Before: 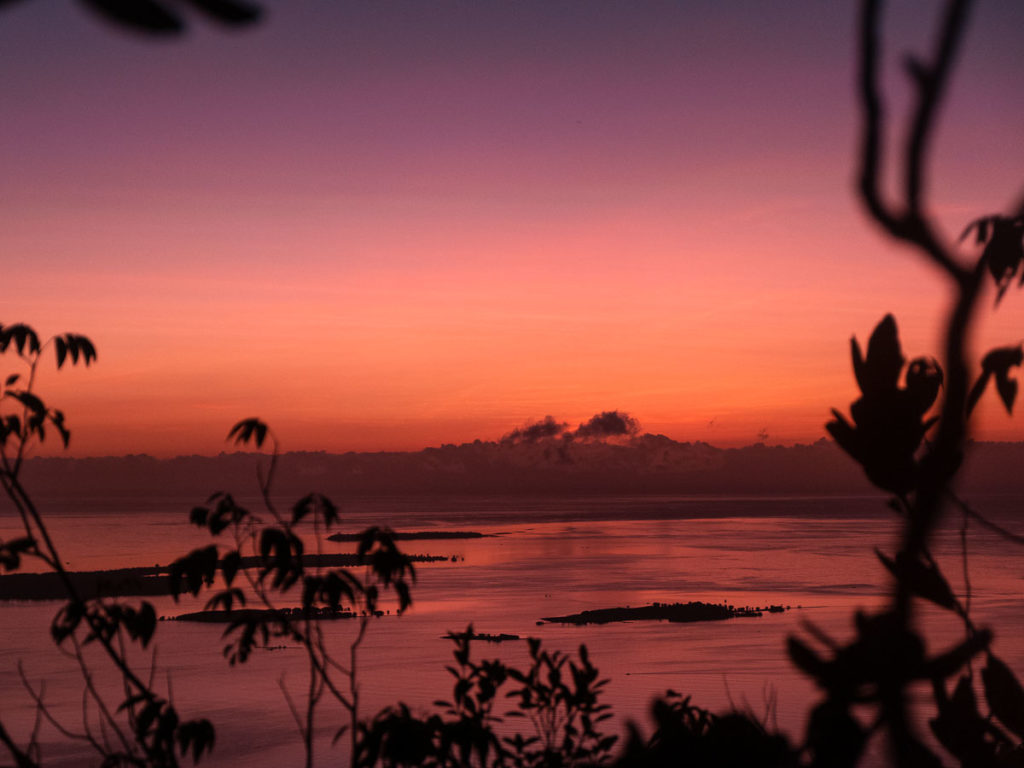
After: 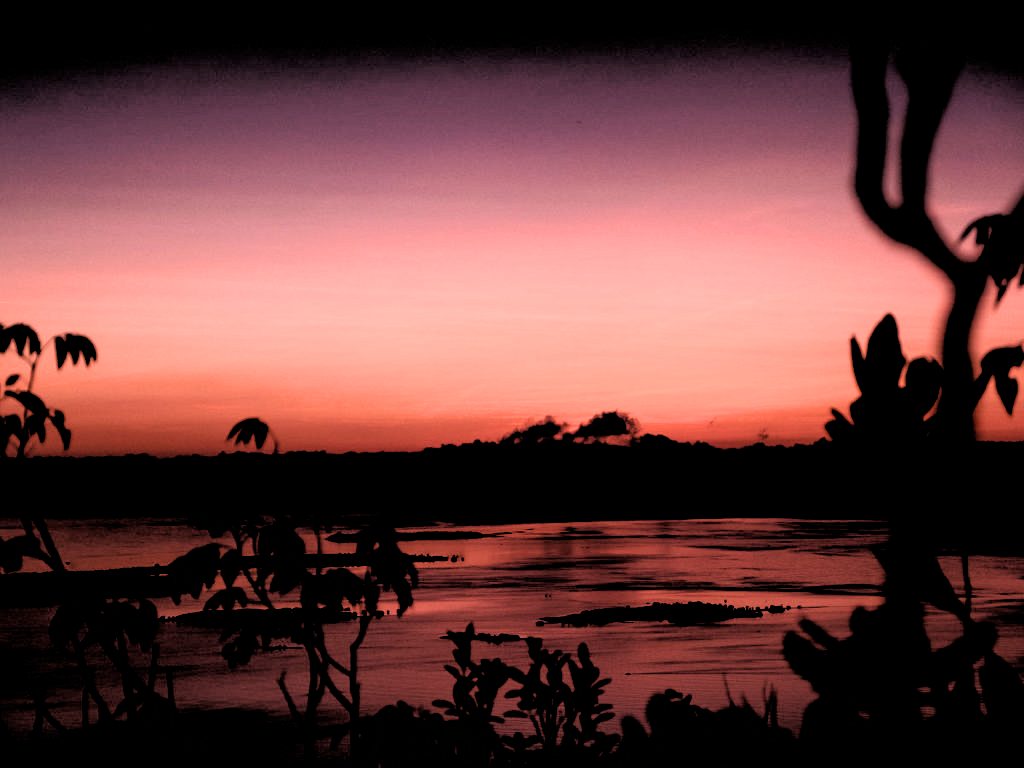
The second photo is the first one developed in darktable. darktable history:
filmic rgb: black relative exposure -1.06 EV, white relative exposure 2.07 EV, hardness 1.58, contrast 2.236
exposure: compensate highlight preservation false
